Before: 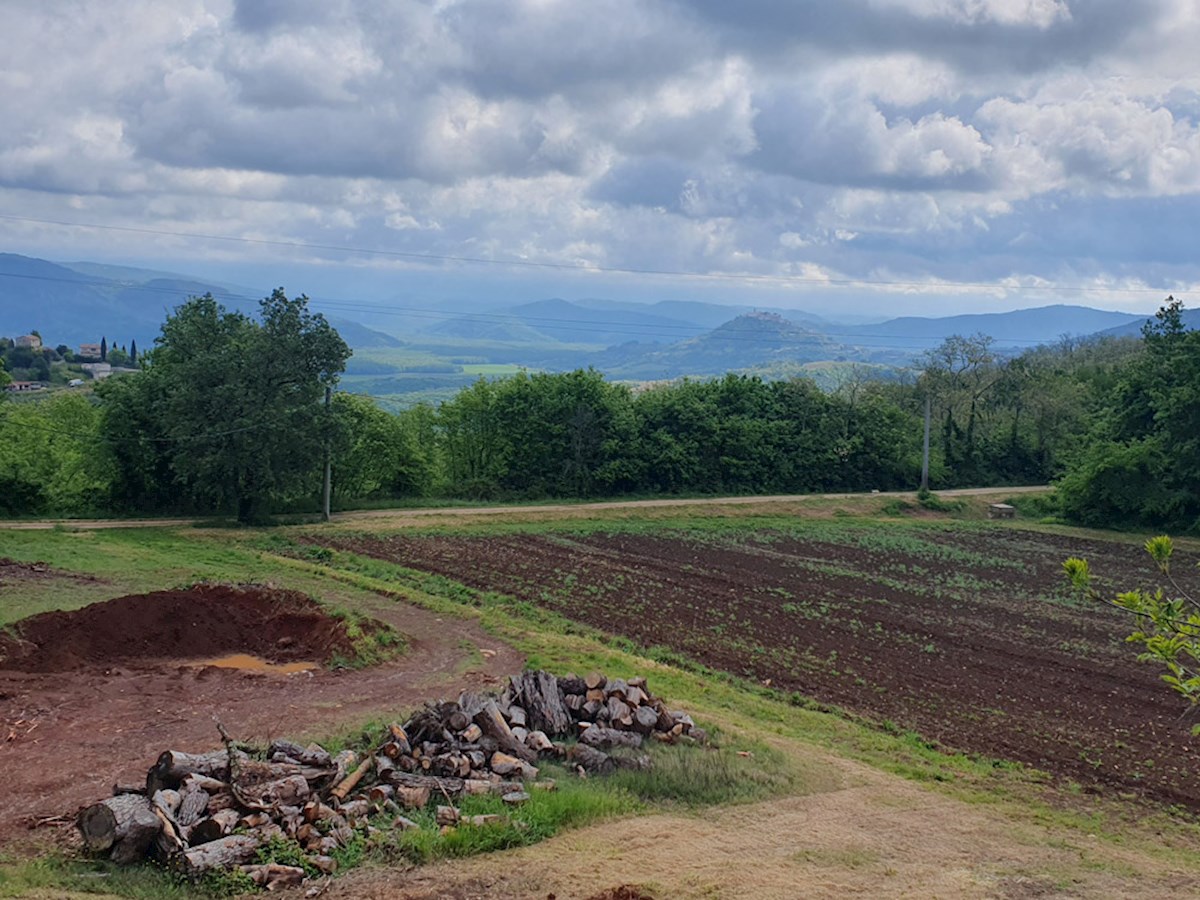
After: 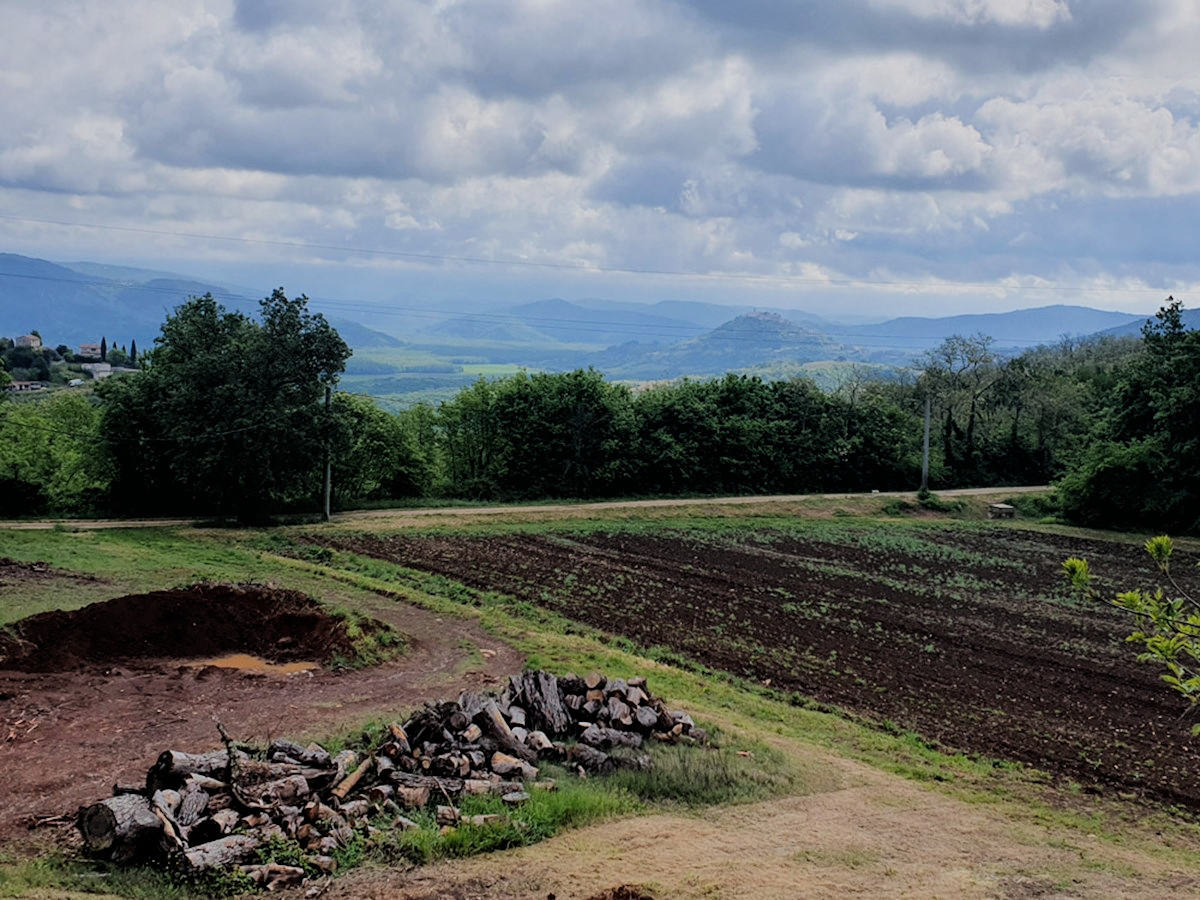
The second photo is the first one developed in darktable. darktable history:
filmic rgb: black relative exposure -5.05 EV, white relative exposure 4 EV, hardness 2.88, contrast 1.301, highlights saturation mix -28.84%
